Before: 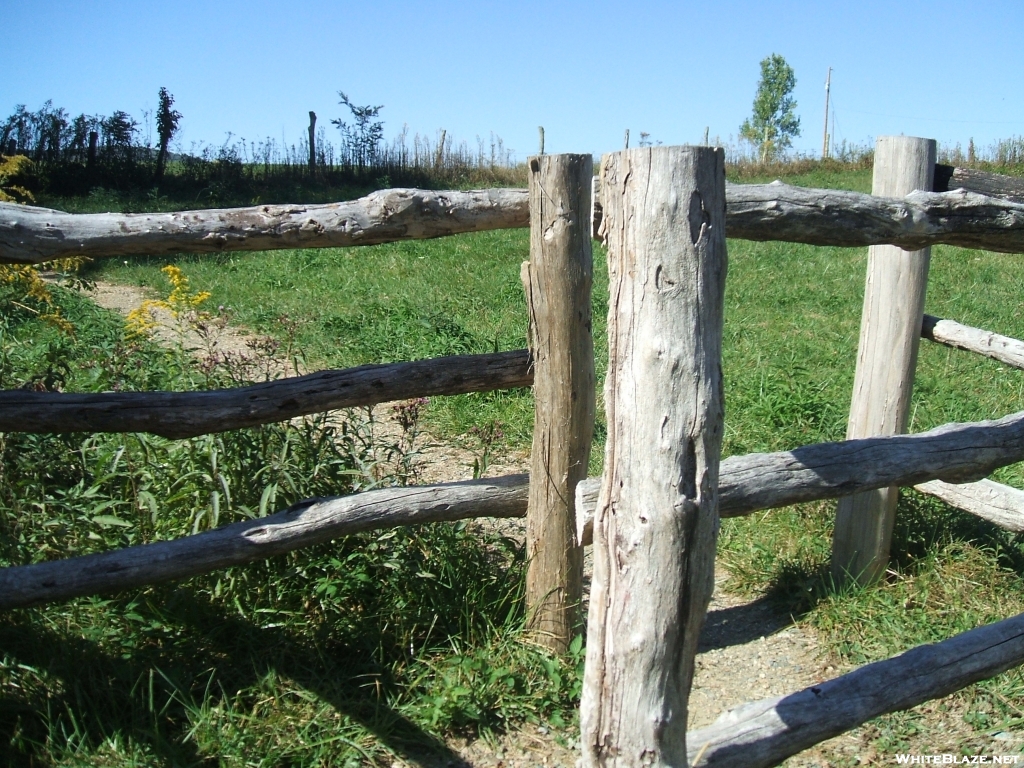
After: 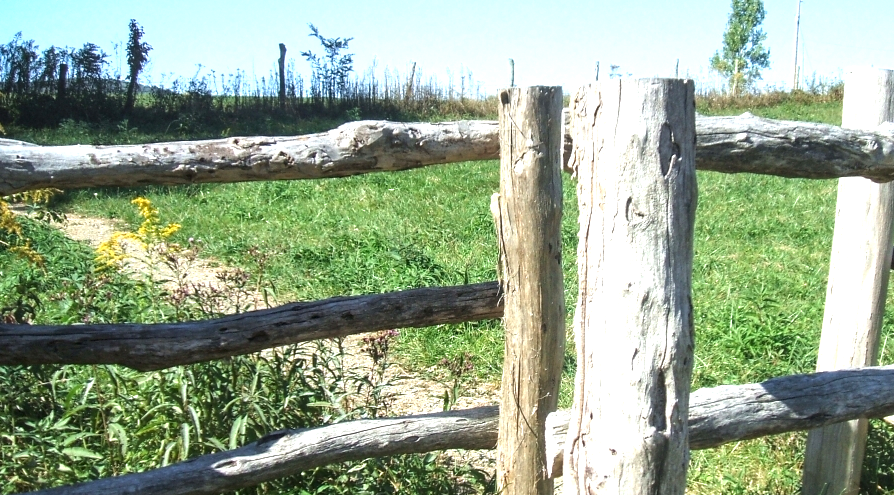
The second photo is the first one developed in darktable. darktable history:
exposure: black level correction 0, exposure 0.9 EV, compensate exposure bias true, compensate highlight preservation false
local contrast: on, module defaults
crop: left 3.015%, top 8.969%, right 9.647%, bottom 26.457%
